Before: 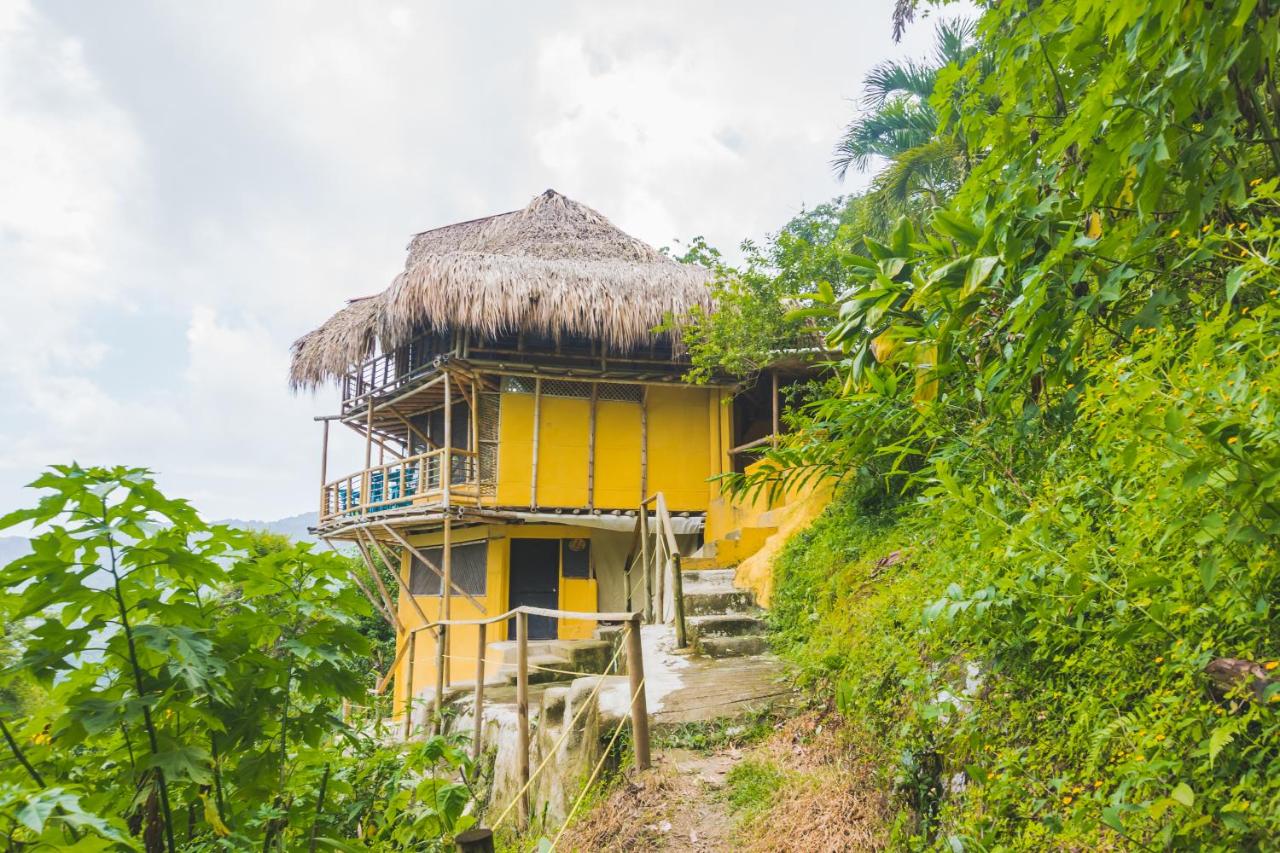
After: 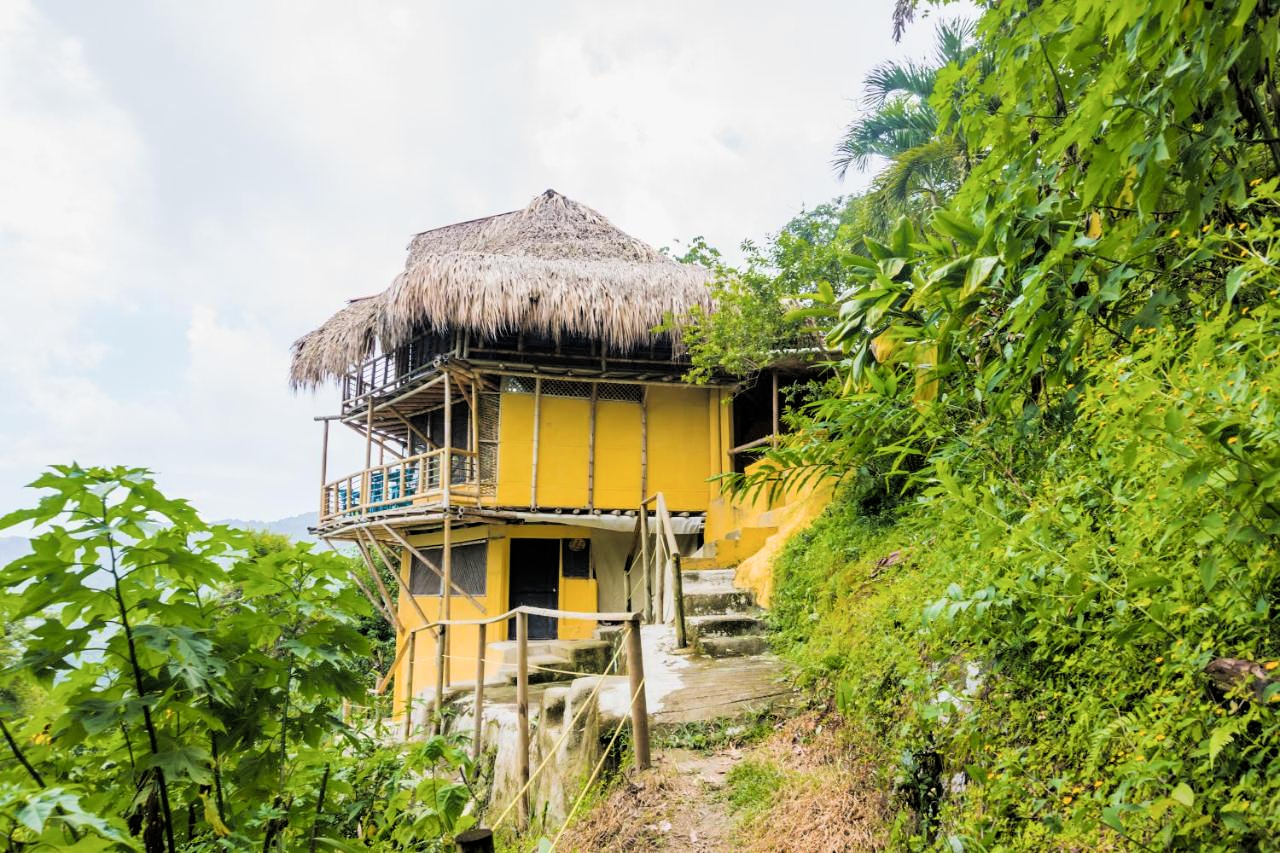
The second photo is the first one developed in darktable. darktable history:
filmic rgb: black relative exposure -3.73 EV, white relative exposure 2.78 EV, dynamic range scaling -4.82%, hardness 3.03, color science v6 (2022)
